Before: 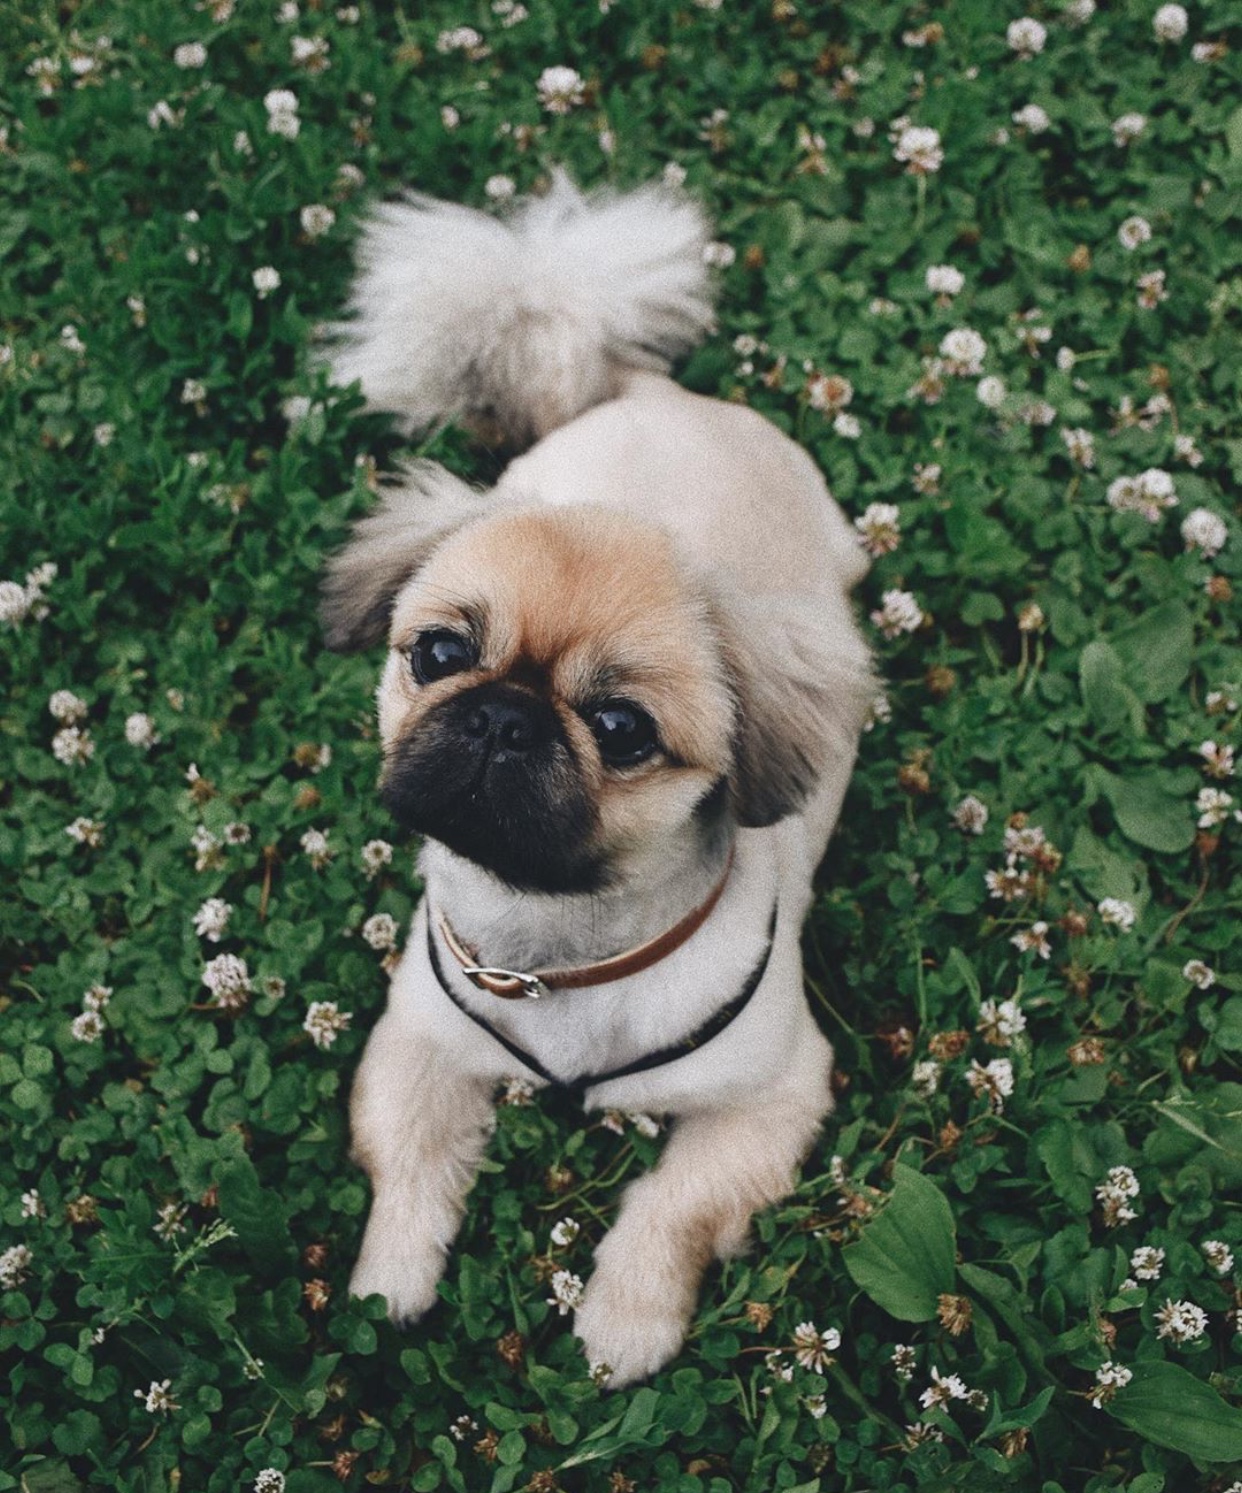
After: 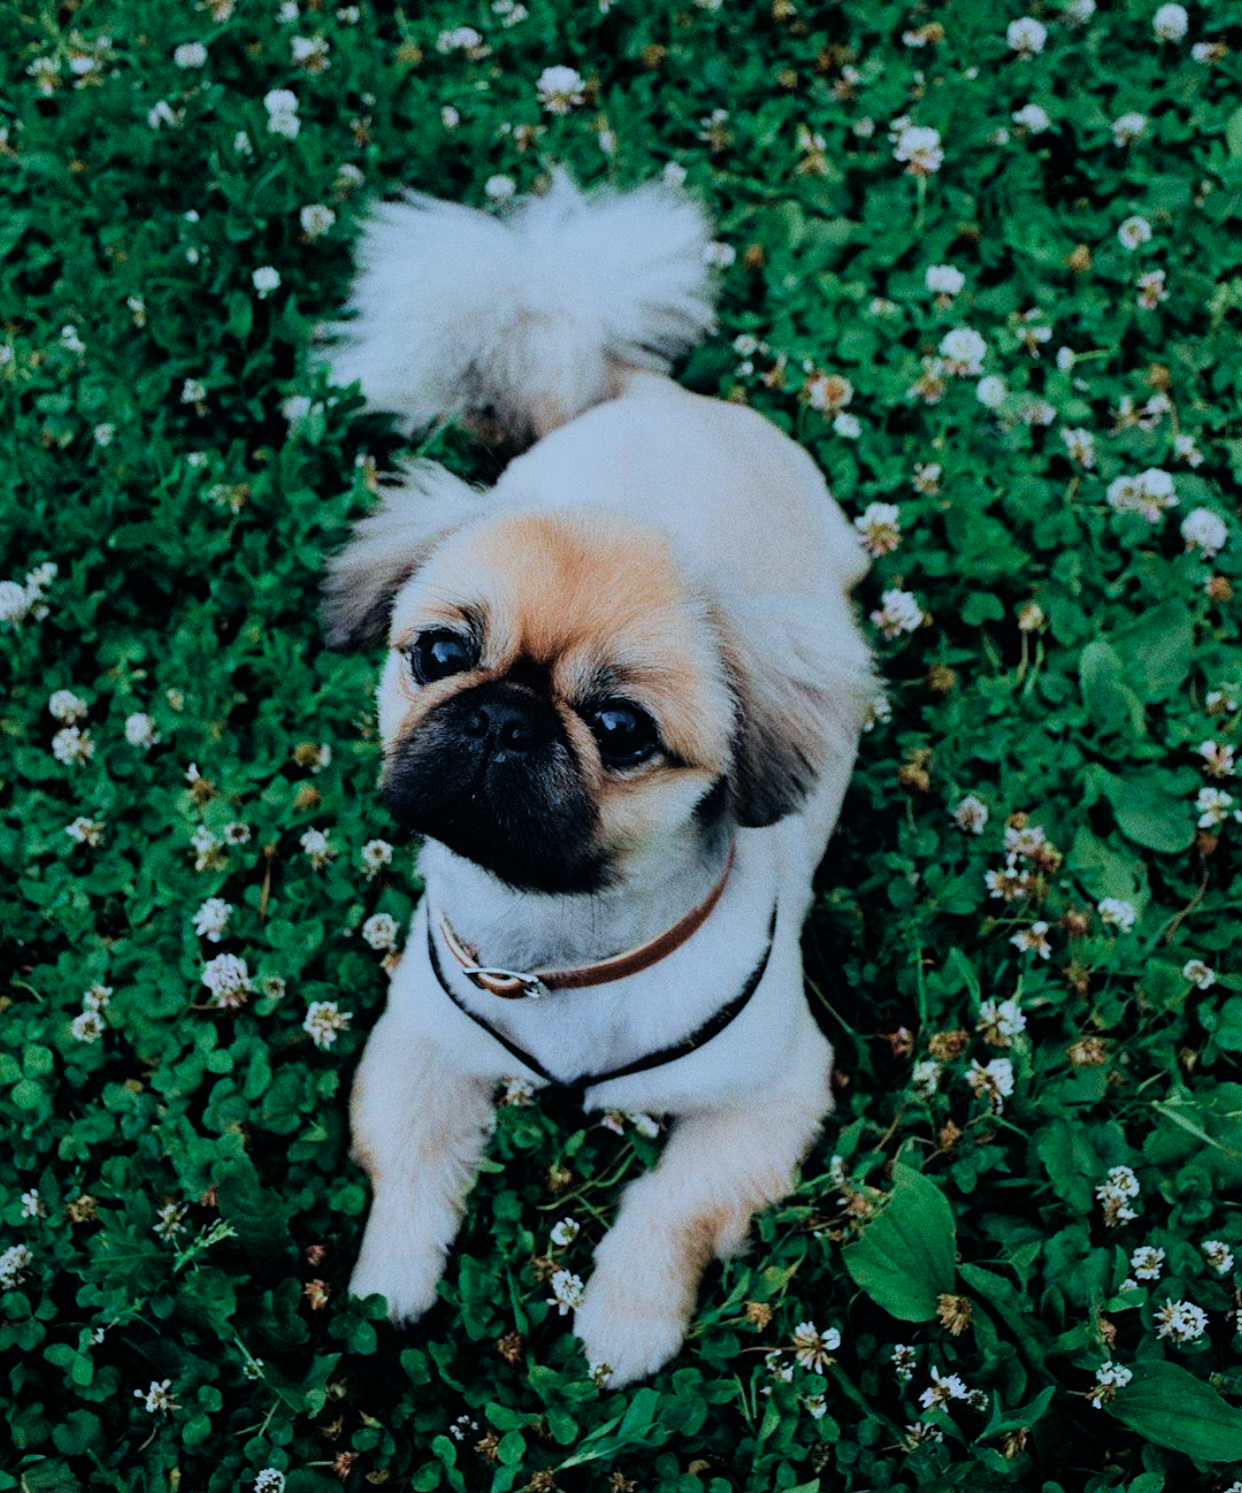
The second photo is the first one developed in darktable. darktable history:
filmic rgb: black relative exposure -4.14 EV, white relative exposure 5.1 EV, hardness 2.11, contrast 1.165
color balance rgb: linear chroma grading › global chroma 13.3%, global vibrance 41.49%
color calibration: illuminant Planckian (black body), x 0.378, y 0.375, temperature 4065 K
velvia: on, module defaults
